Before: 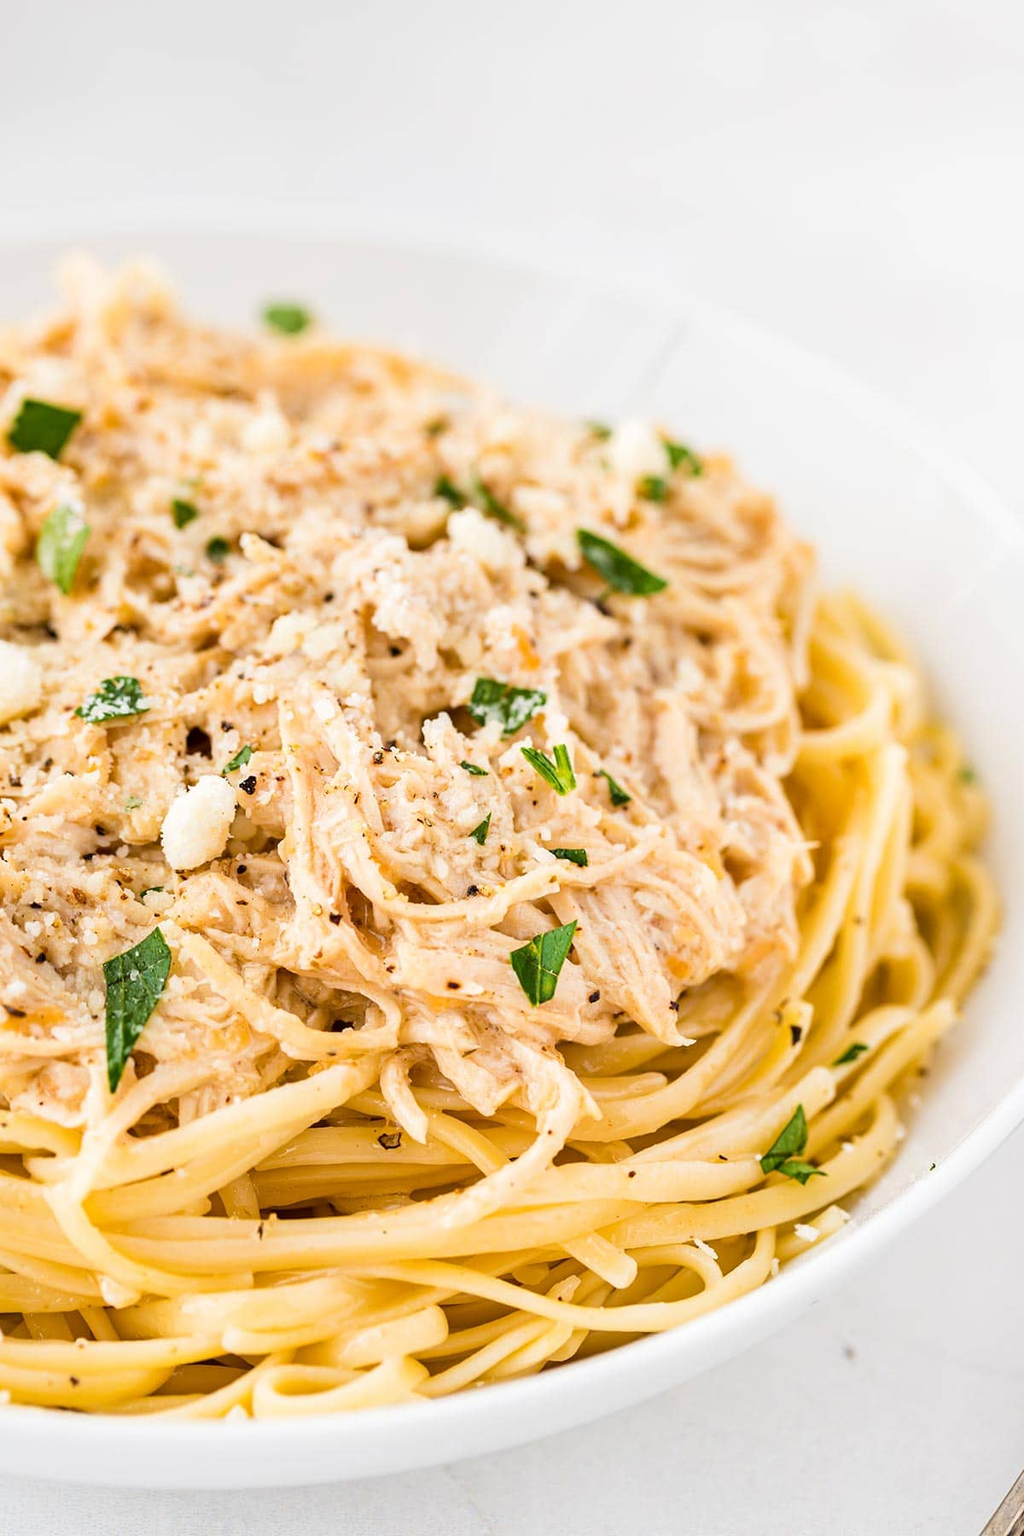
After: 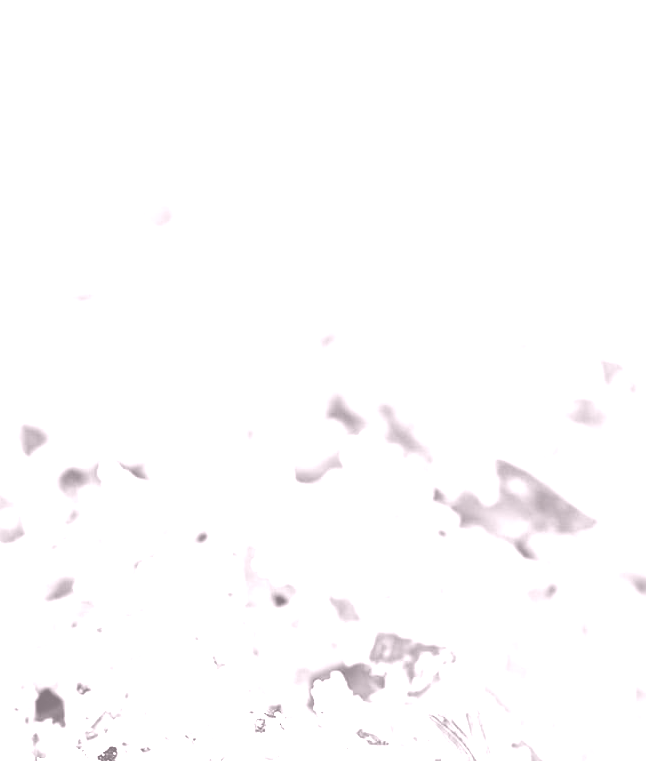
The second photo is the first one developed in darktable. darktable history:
crop: left 15.306%, top 9.065%, right 30.789%, bottom 48.638%
colorize: hue 25.2°, saturation 83%, source mix 82%, lightness 79%, version 1
